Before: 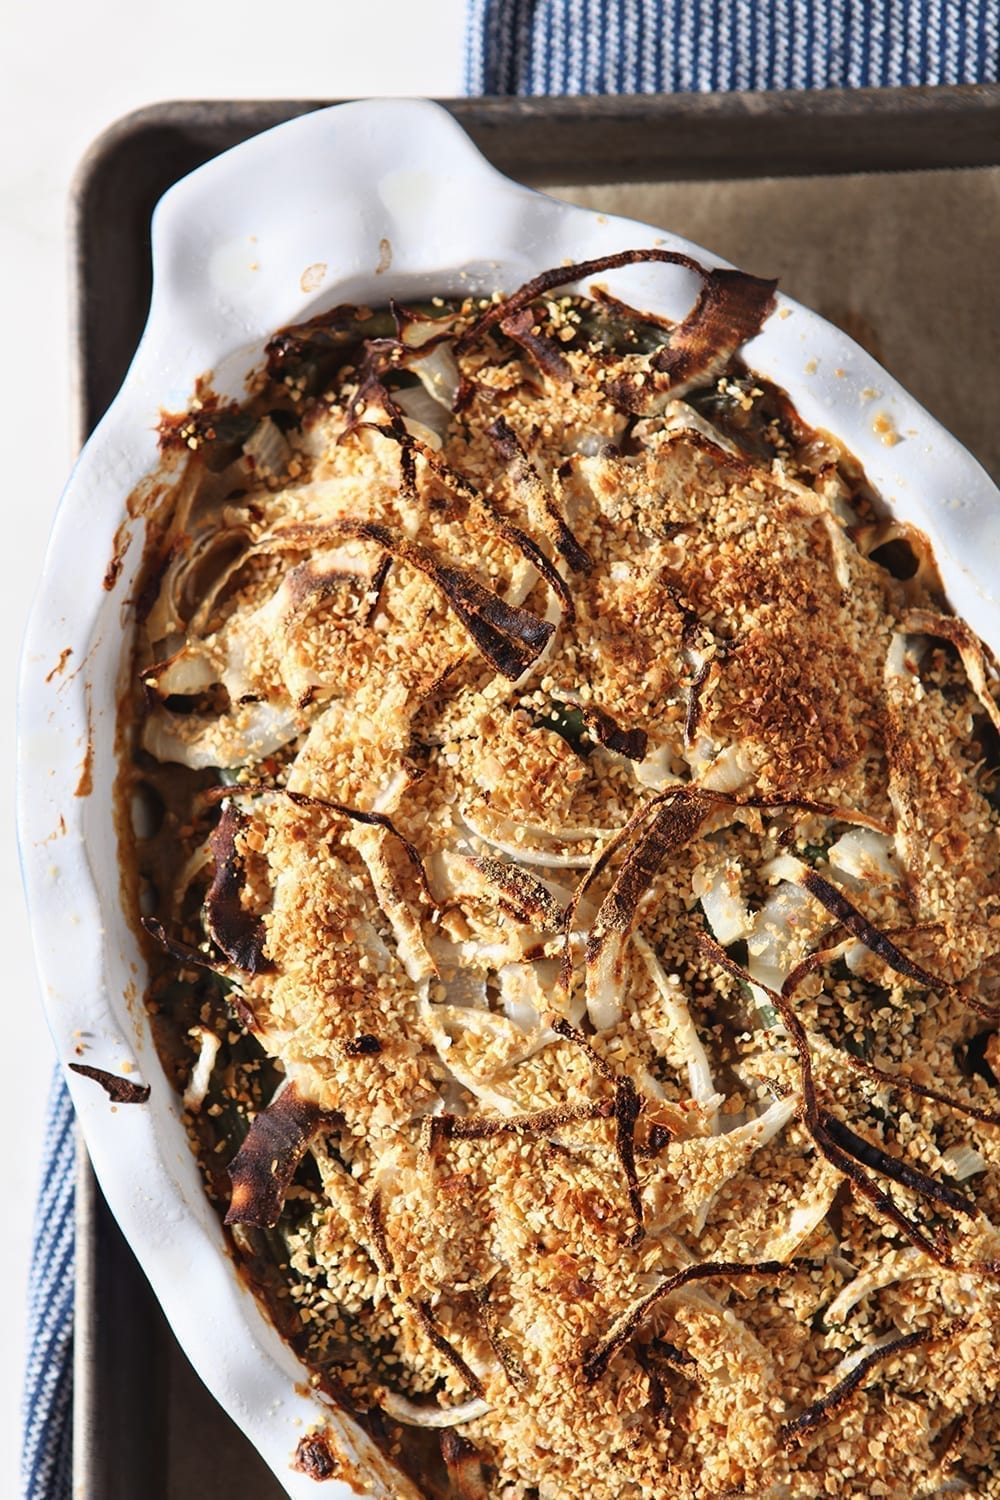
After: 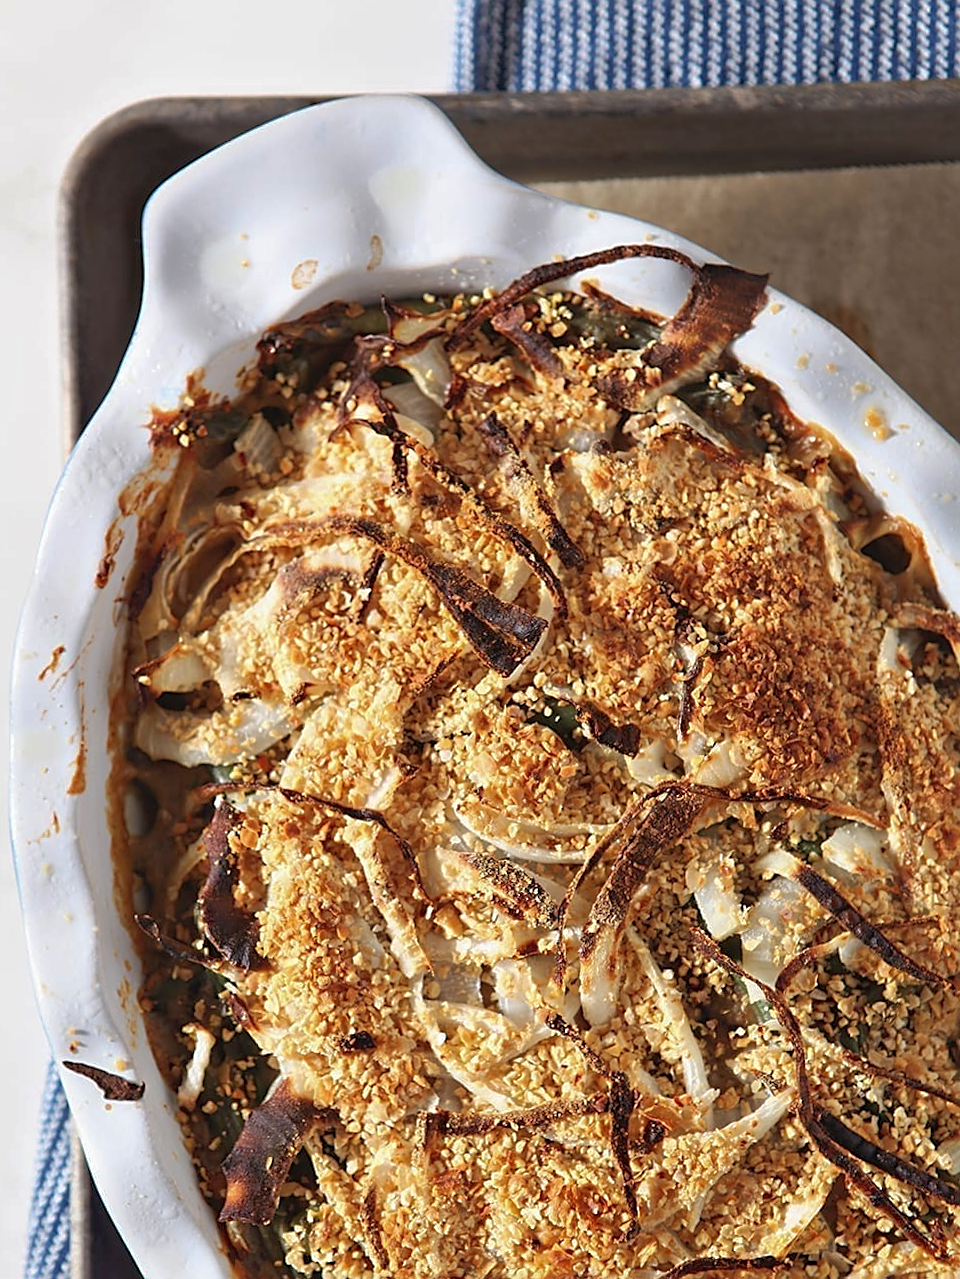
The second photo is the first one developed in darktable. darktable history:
sharpen: on, module defaults
crop and rotate: angle 0.239°, left 0.439%, right 2.87%, bottom 14.184%
shadows and highlights: on, module defaults
